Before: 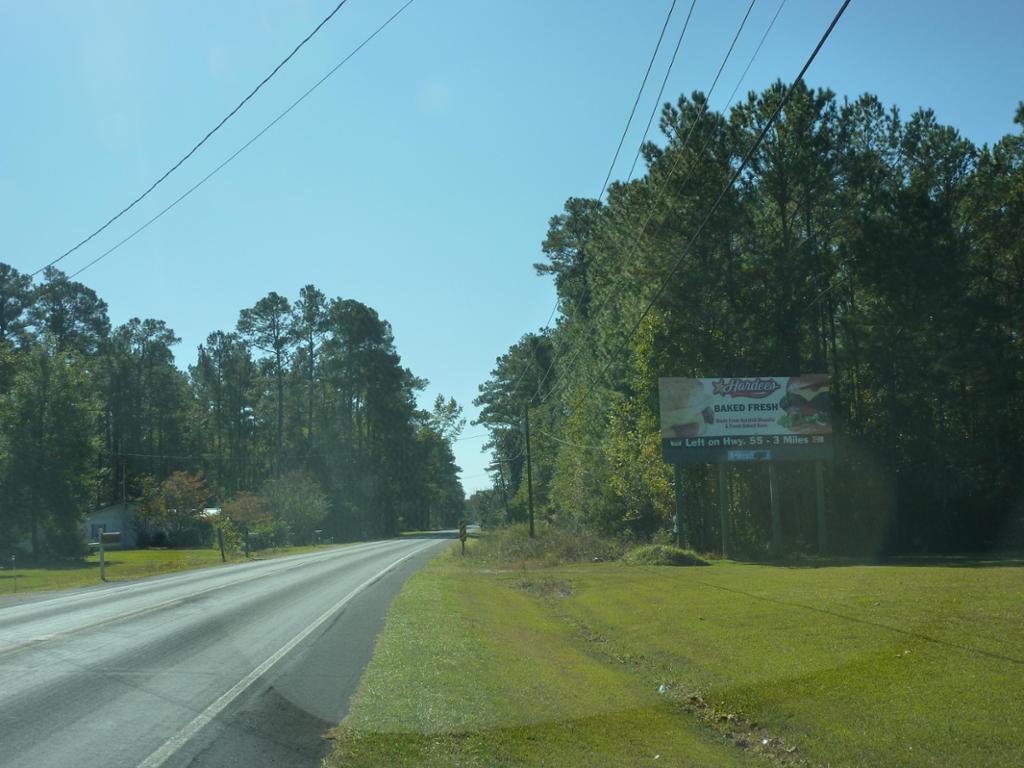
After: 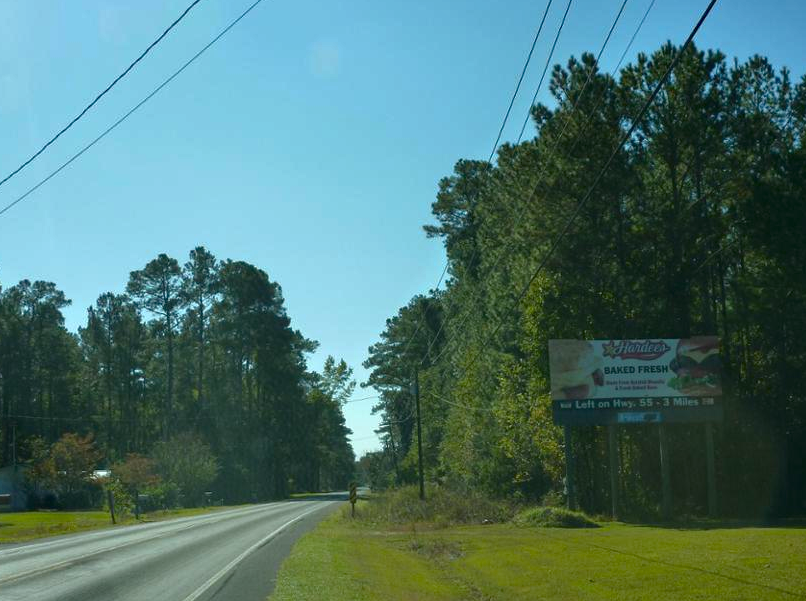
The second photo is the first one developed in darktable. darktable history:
base curve: curves: ch0 [(0, 0) (0.283, 0.295) (1, 1)]
contrast brightness saturation: contrast 0.133, brightness -0.046, saturation 0.15
crop and rotate: left 10.792%, top 5.063%, right 10.408%, bottom 16.671%
haze removal: strength 0.257, distance 0.244, compatibility mode true, adaptive false
tone equalizer: -8 EV -0.001 EV, -7 EV 0.002 EV, -6 EV -0.003 EV, -5 EV -0.01 EV, -4 EV -0.088 EV, -3 EV -0.213 EV, -2 EV -0.286 EV, -1 EV 0.08 EV, +0 EV 0.294 EV, edges refinement/feathering 500, mask exposure compensation -1.57 EV, preserve details no
